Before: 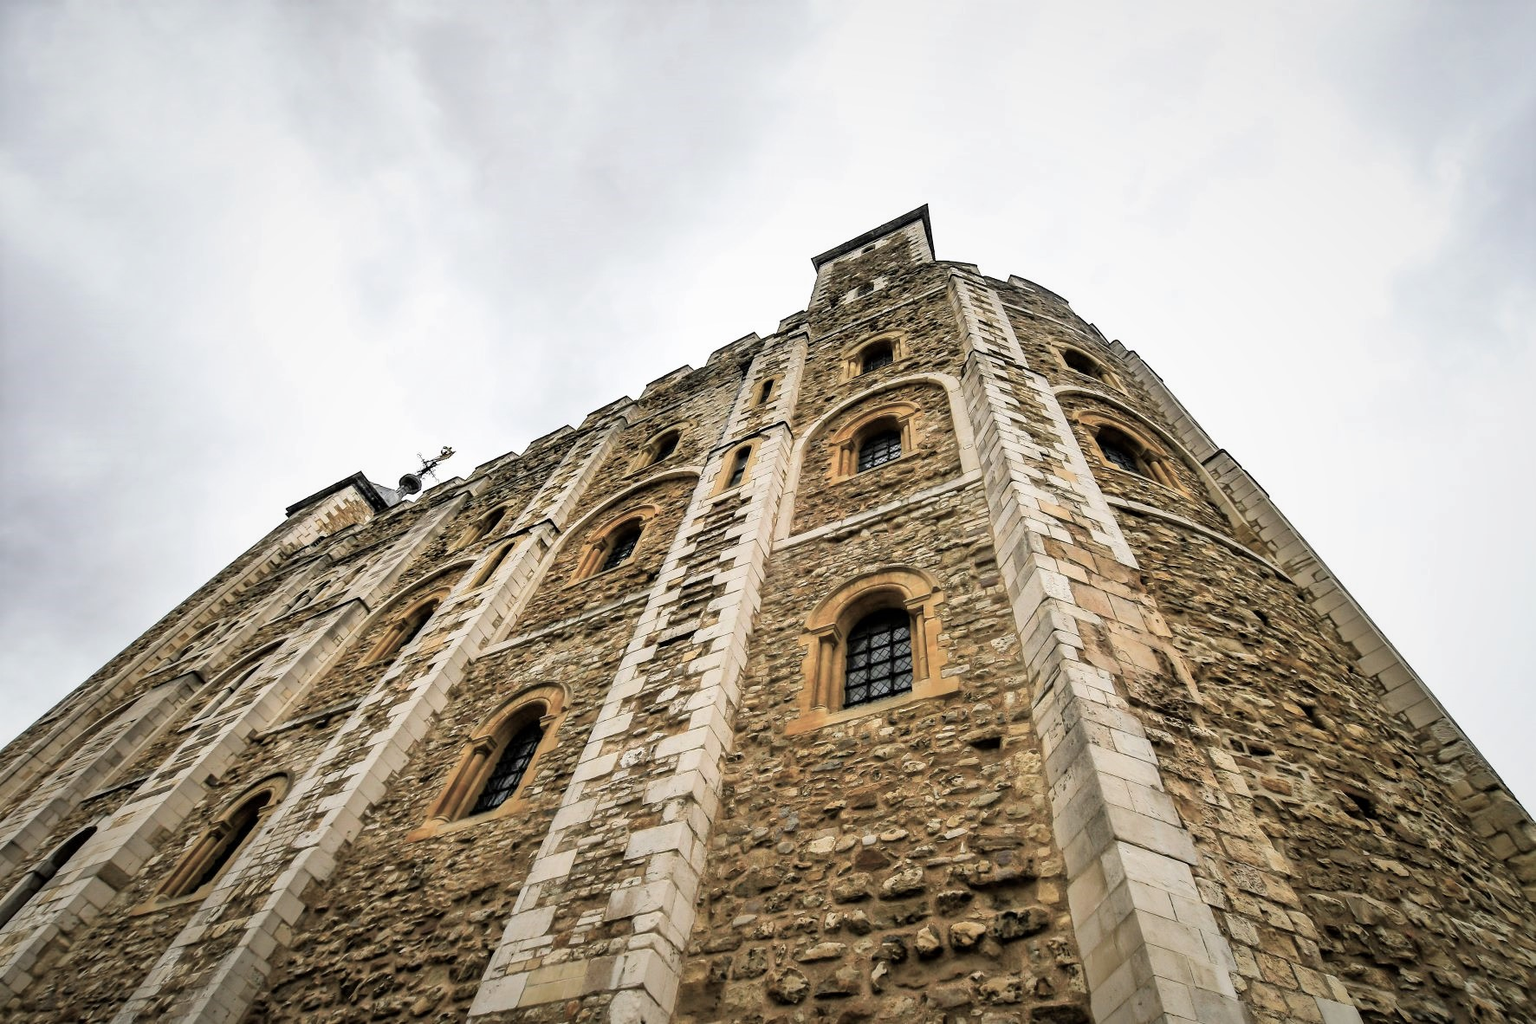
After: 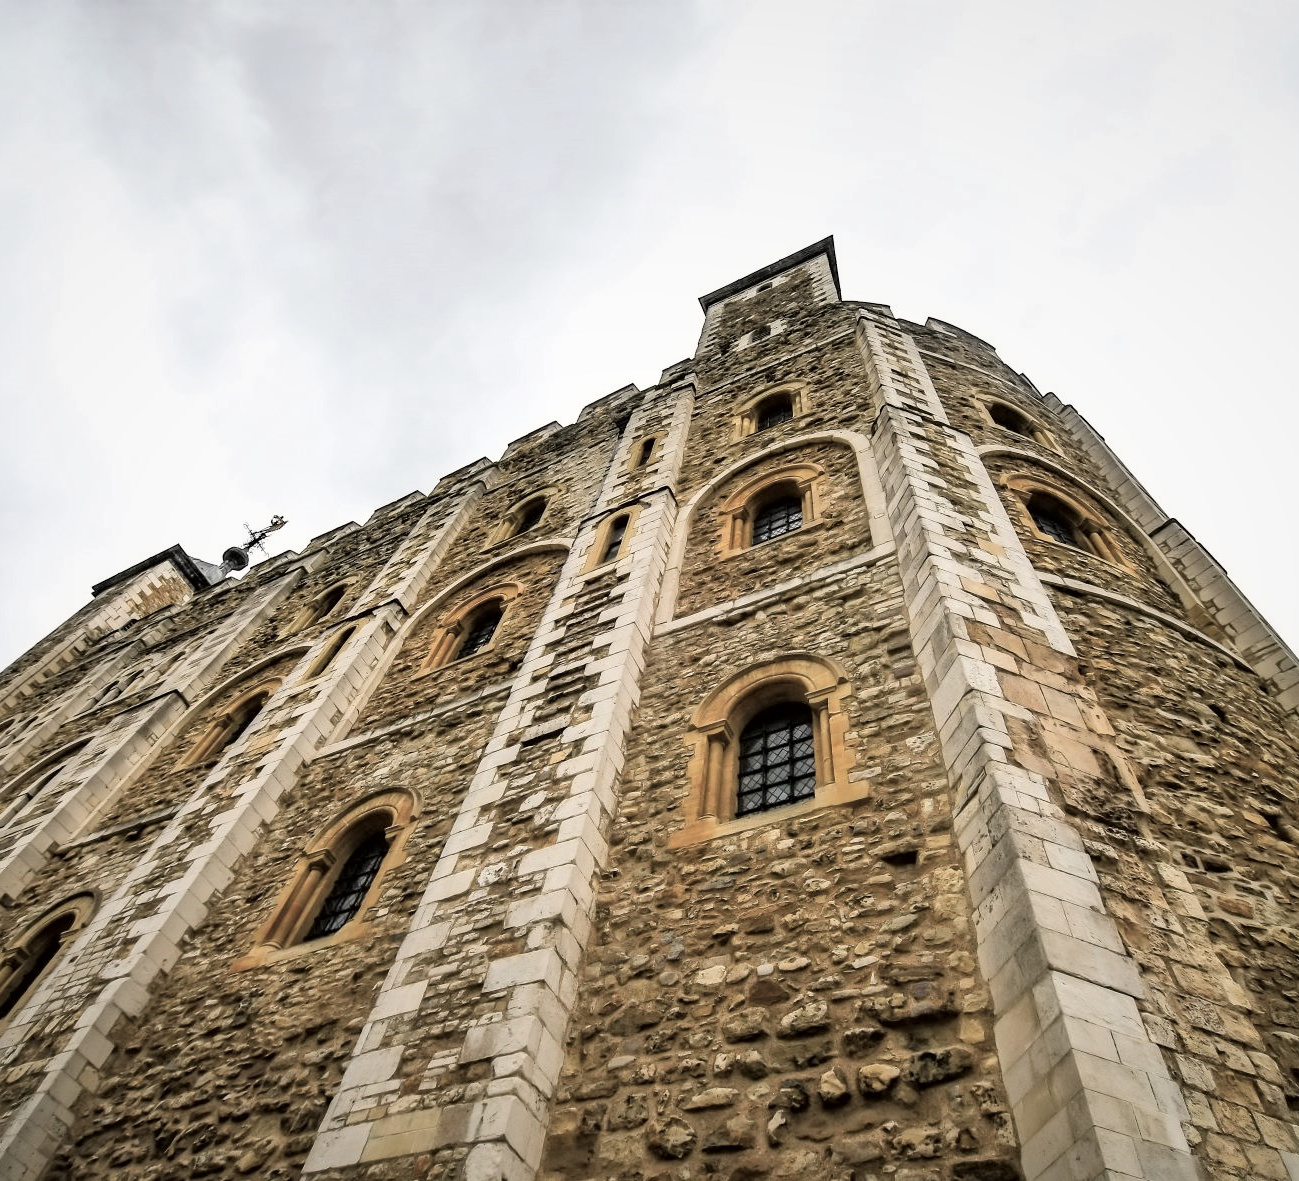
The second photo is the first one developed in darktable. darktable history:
contrast equalizer: octaves 7, y [[0.5 ×6], [0.5 ×6], [0.5 ×6], [0 ×6], [0, 0, 0, 0.581, 0.011, 0]]
crop: left 13.444%, right 13.247%
